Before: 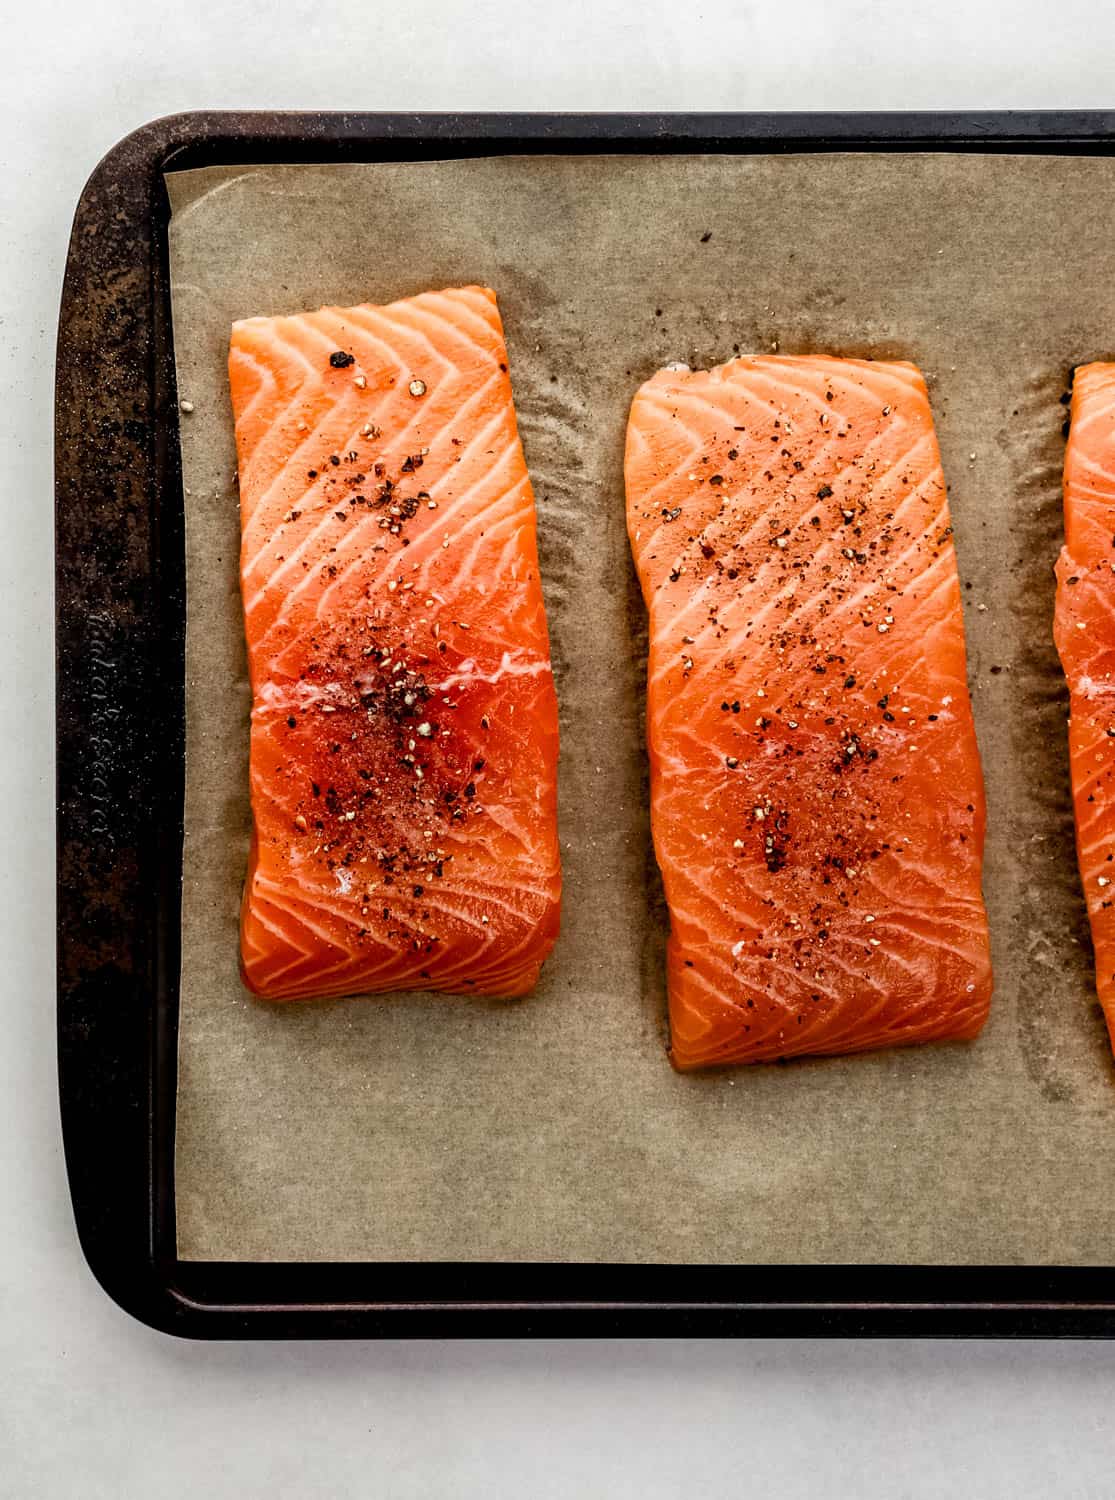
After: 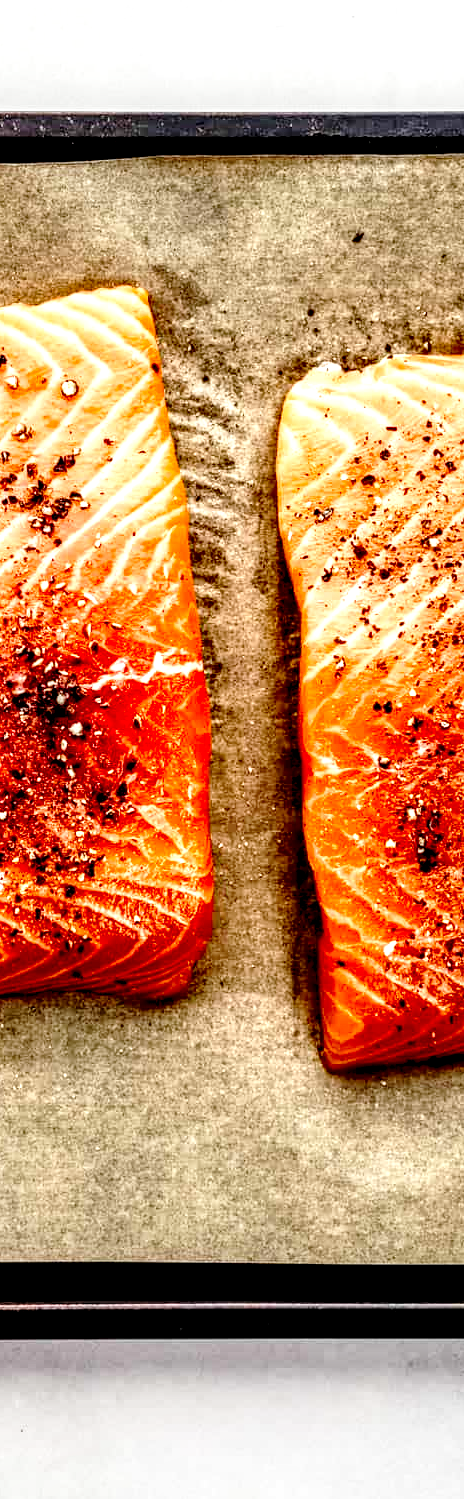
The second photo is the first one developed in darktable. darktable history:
contrast brightness saturation: contrast 0.04, saturation 0.16
base curve: curves: ch0 [(0, 0) (0.028, 0.03) (0.121, 0.232) (0.46, 0.748) (0.859, 0.968) (1, 1)], preserve colors none
tone equalizer: on, module defaults
levels: levels [0.016, 0.5, 0.996]
crop: left 31.229%, right 27.105%
local contrast: detail 203%
